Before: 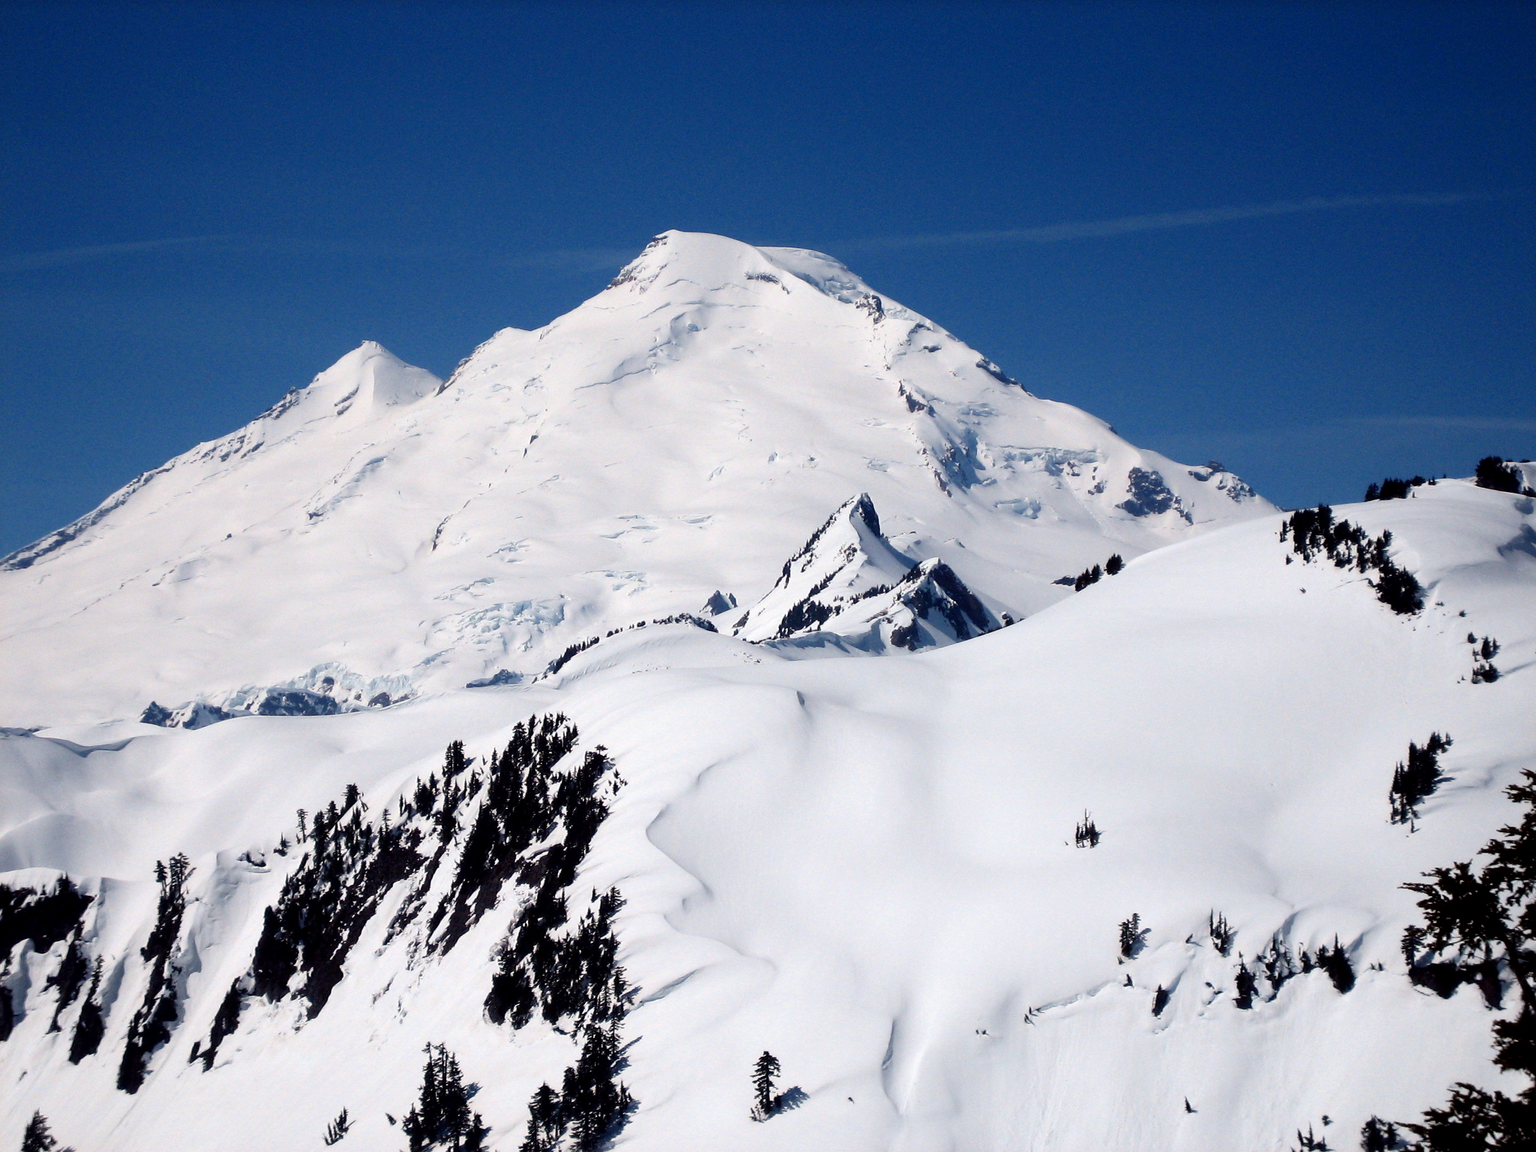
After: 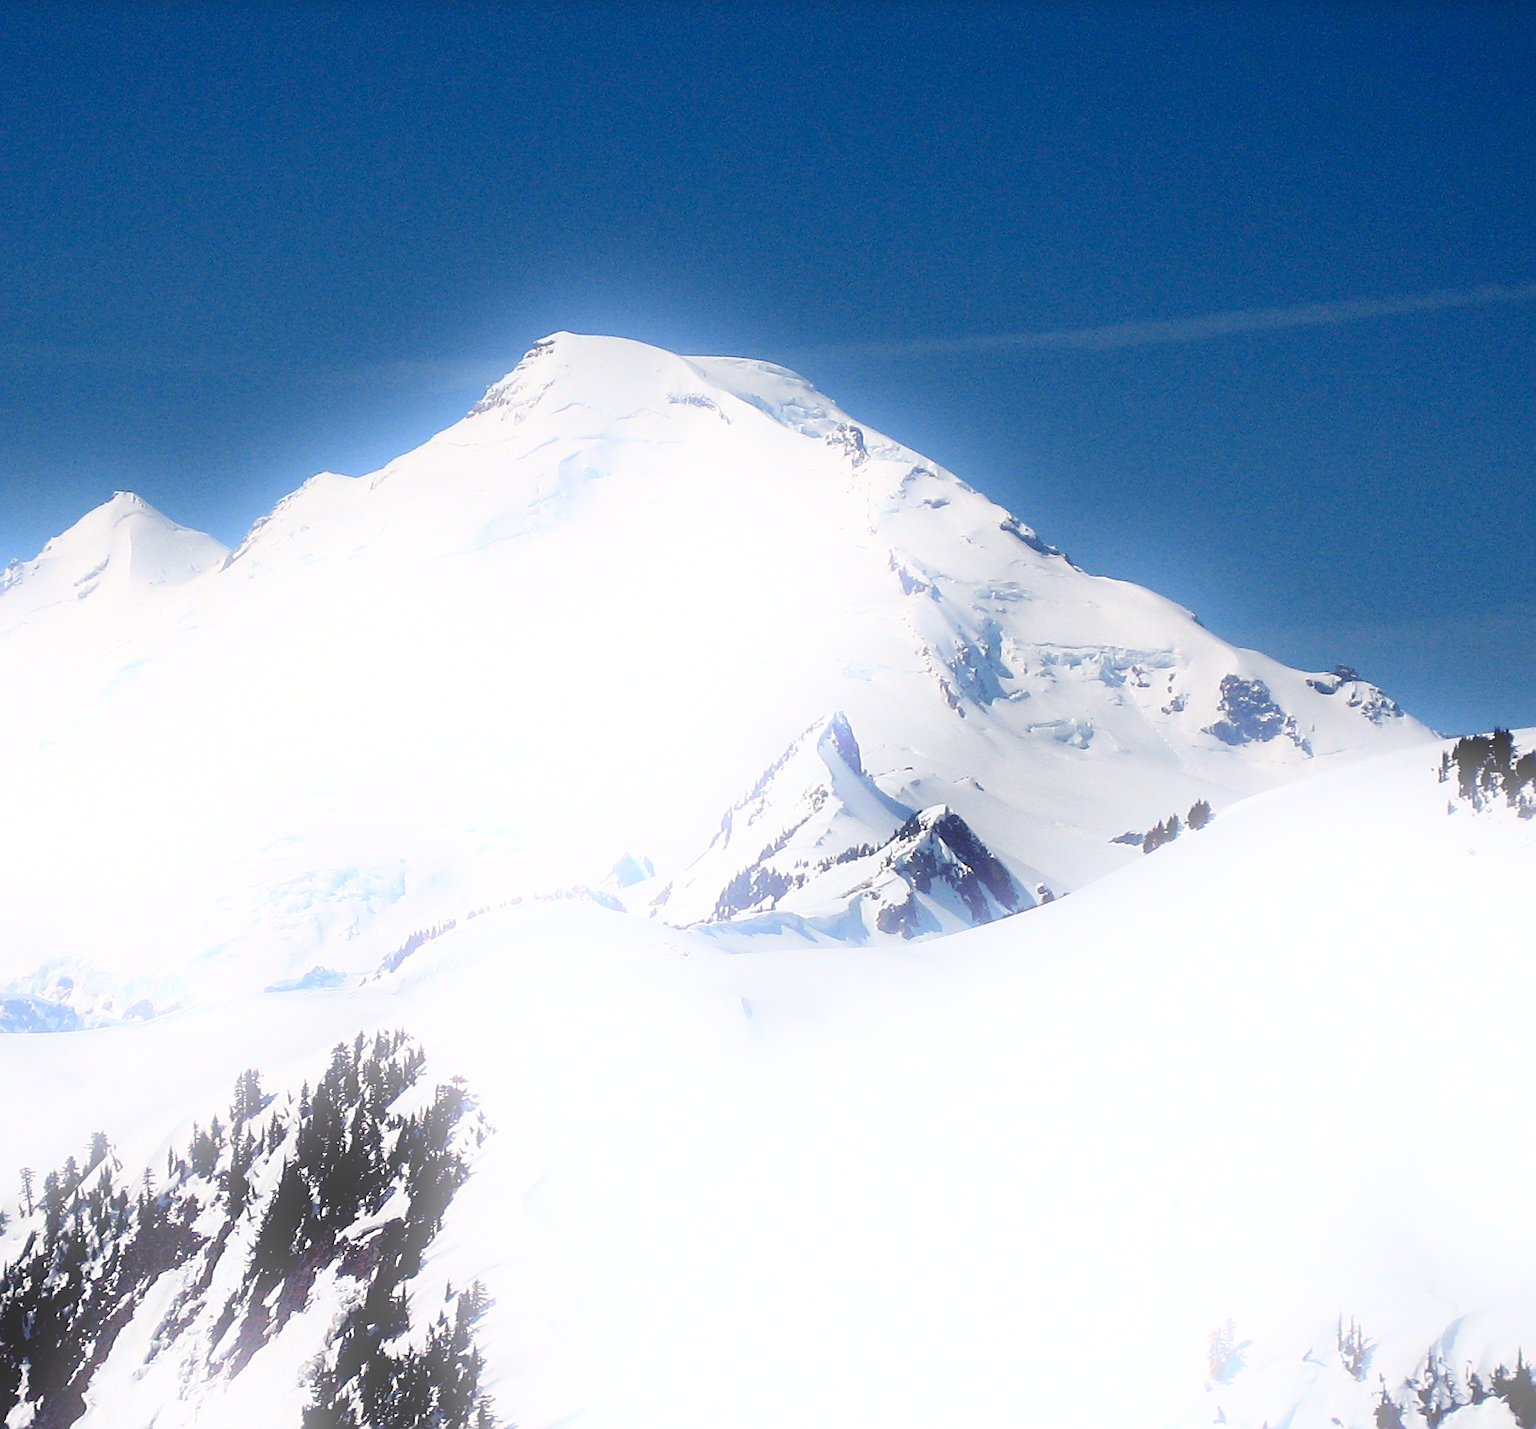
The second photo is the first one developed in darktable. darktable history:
sharpen: on, module defaults
bloom: size 16%, threshold 98%, strength 20%
crop: left 18.479%, right 12.2%, bottom 13.971%
